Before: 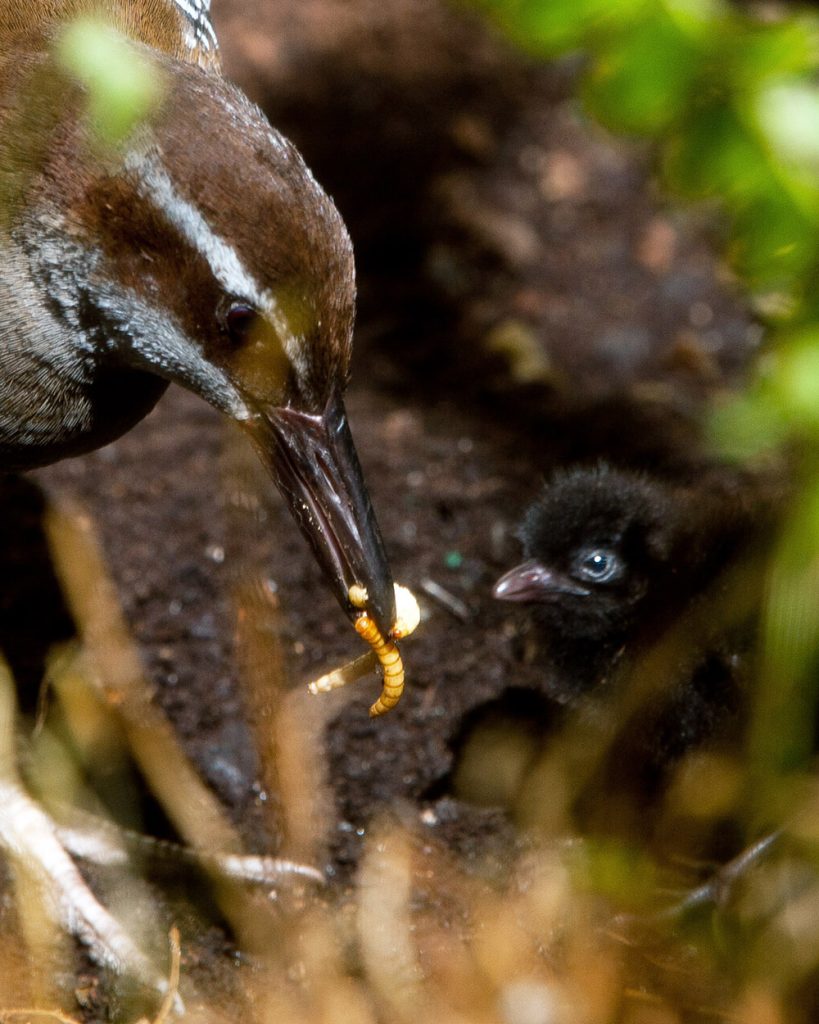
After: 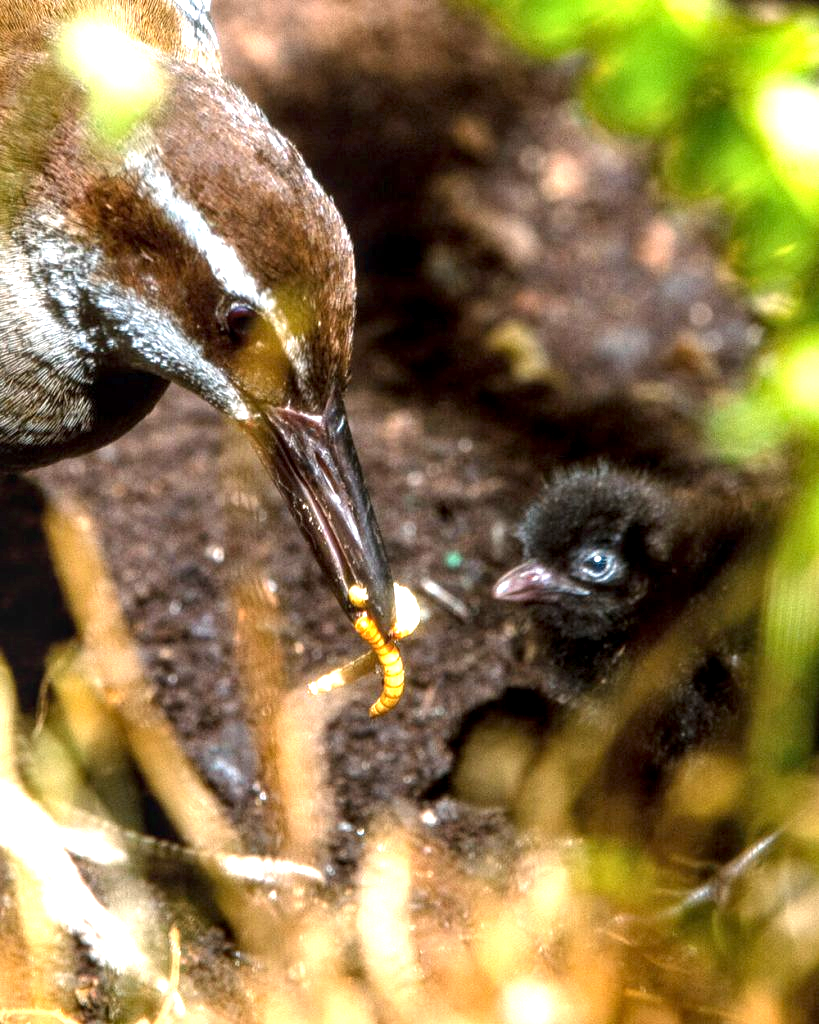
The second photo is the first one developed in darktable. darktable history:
local contrast: detail 130%
exposure: black level correction 0, exposure 1.45 EV, compensate exposure bias true, compensate highlight preservation false
